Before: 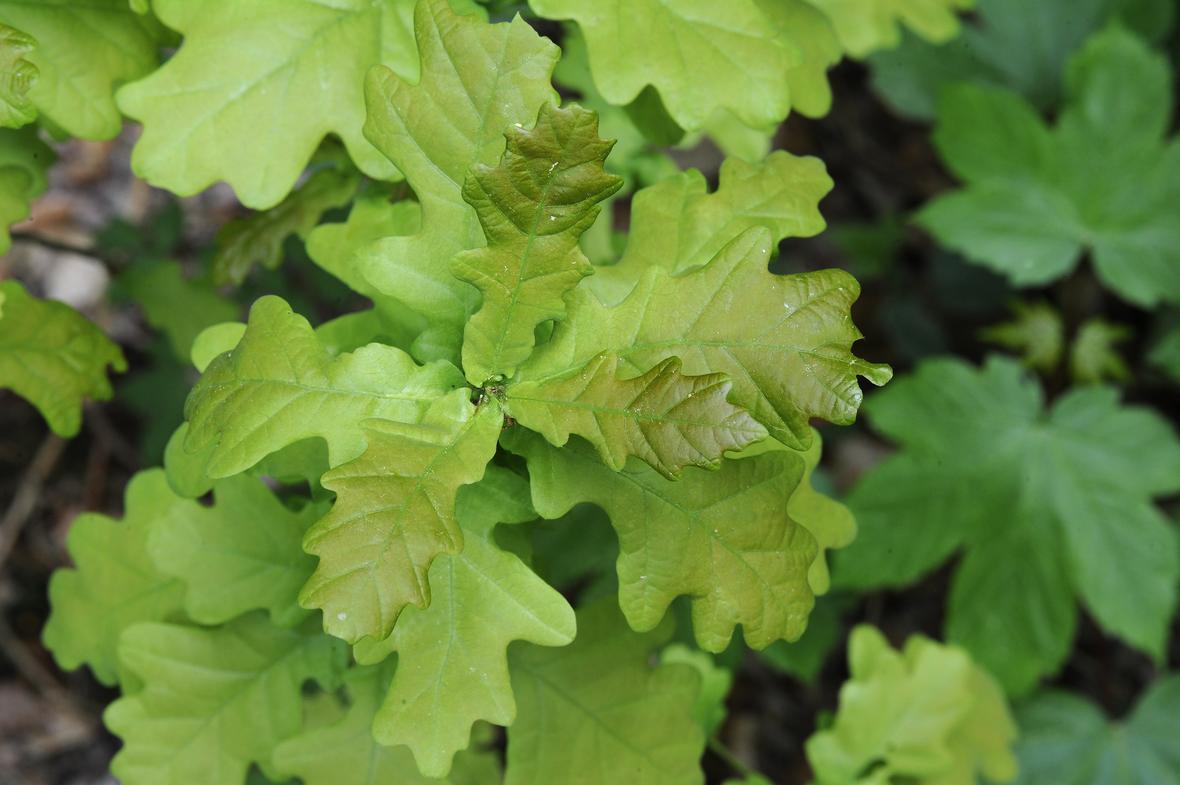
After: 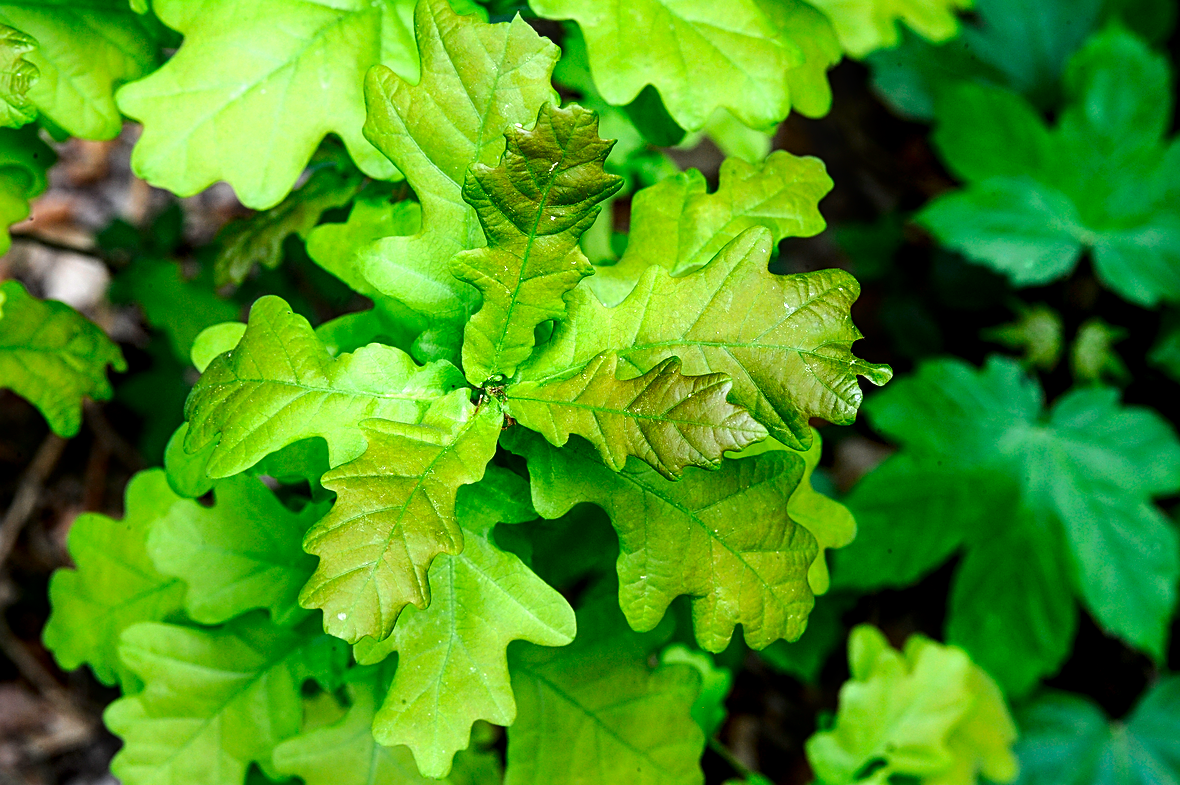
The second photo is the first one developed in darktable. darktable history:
contrast brightness saturation: contrast 0.117, brightness -0.125, saturation 0.199
local contrast: detail 130%
sharpen: on, module defaults
tone equalizer: -8 EV -0.748 EV, -7 EV -0.707 EV, -6 EV -0.578 EV, -5 EV -0.414 EV, -3 EV 0.38 EV, -2 EV 0.6 EV, -1 EV 0.679 EV, +0 EV 0.775 EV
